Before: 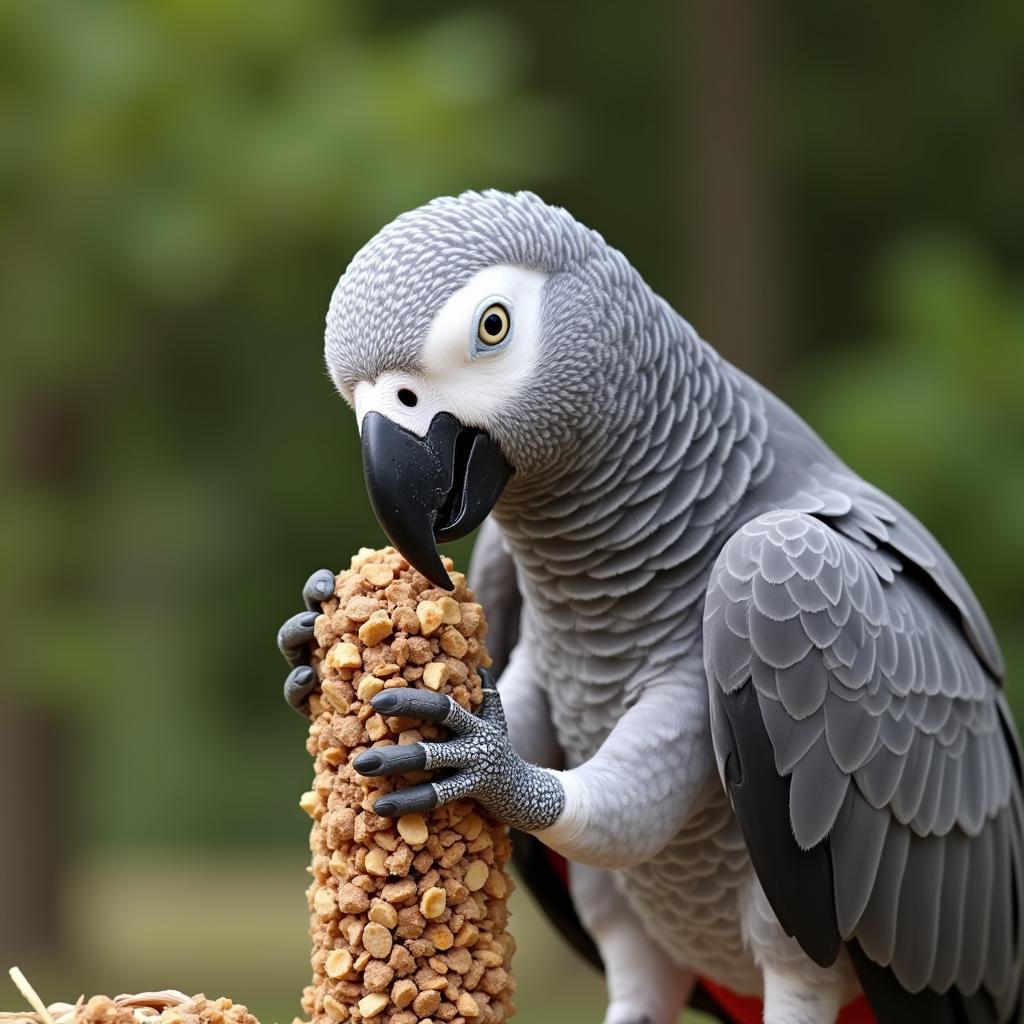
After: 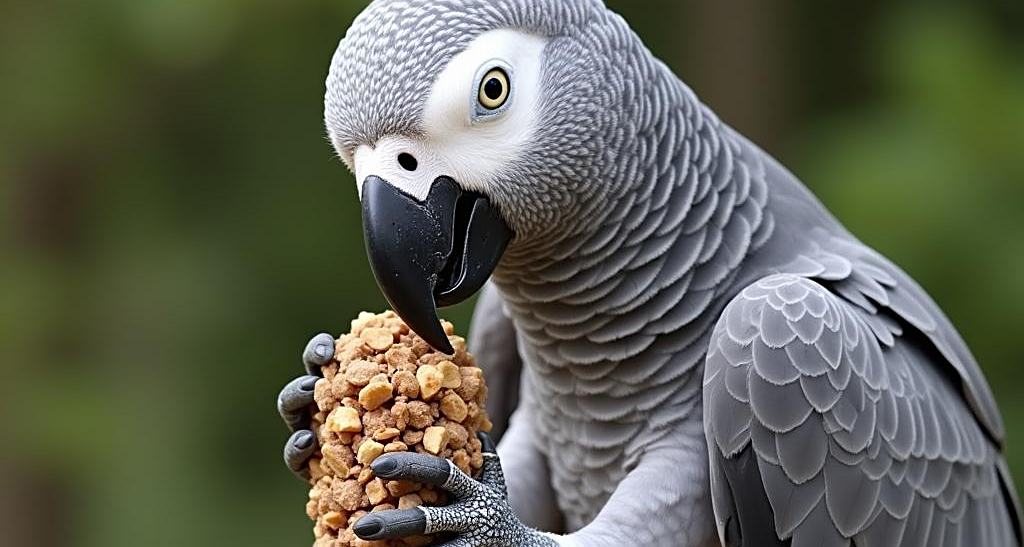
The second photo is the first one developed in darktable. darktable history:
crop and rotate: top 23.049%, bottom 23.488%
sharpen: on, module defaults
